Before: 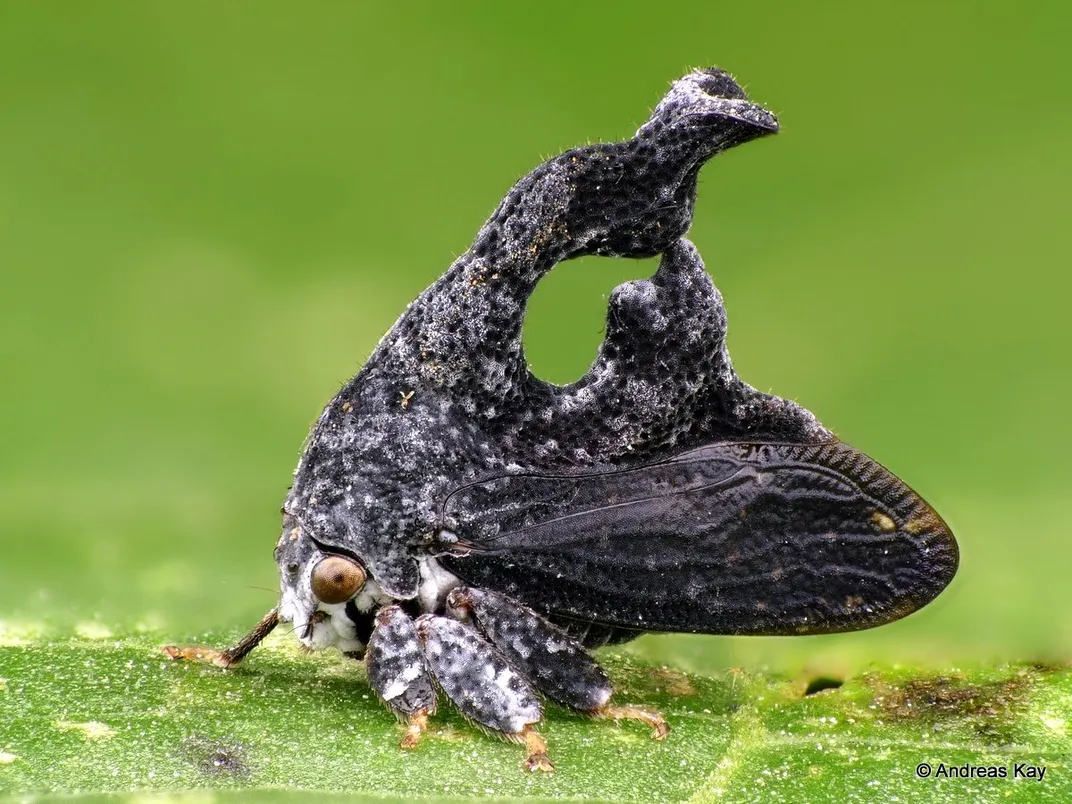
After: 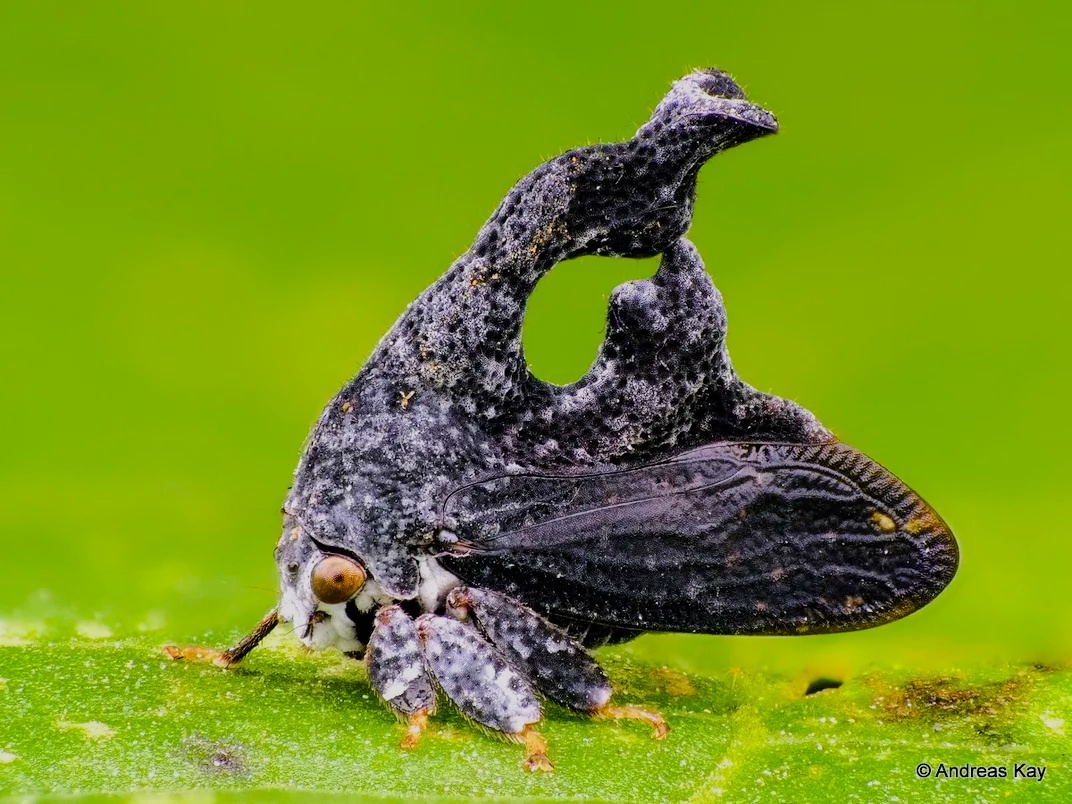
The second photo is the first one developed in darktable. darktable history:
color balance rgb: linear chroma grading › shadows 9.48%, linear chroma grading › highlights 10.75%, linear chroma grading › global chroma 15.377%, linear chroma grading › mid-tones 14.6%, perceptual saturation grading › global saturation 14.607%, perceptual brilliance grading › mid-tones 10.105%, perceptual brilliance grading › shadows 14.981%, global vibrance 20%
filmic rgb: black relative exposure -8.02 EV, white relative exposure 4.04 EV, hardness 4.19
